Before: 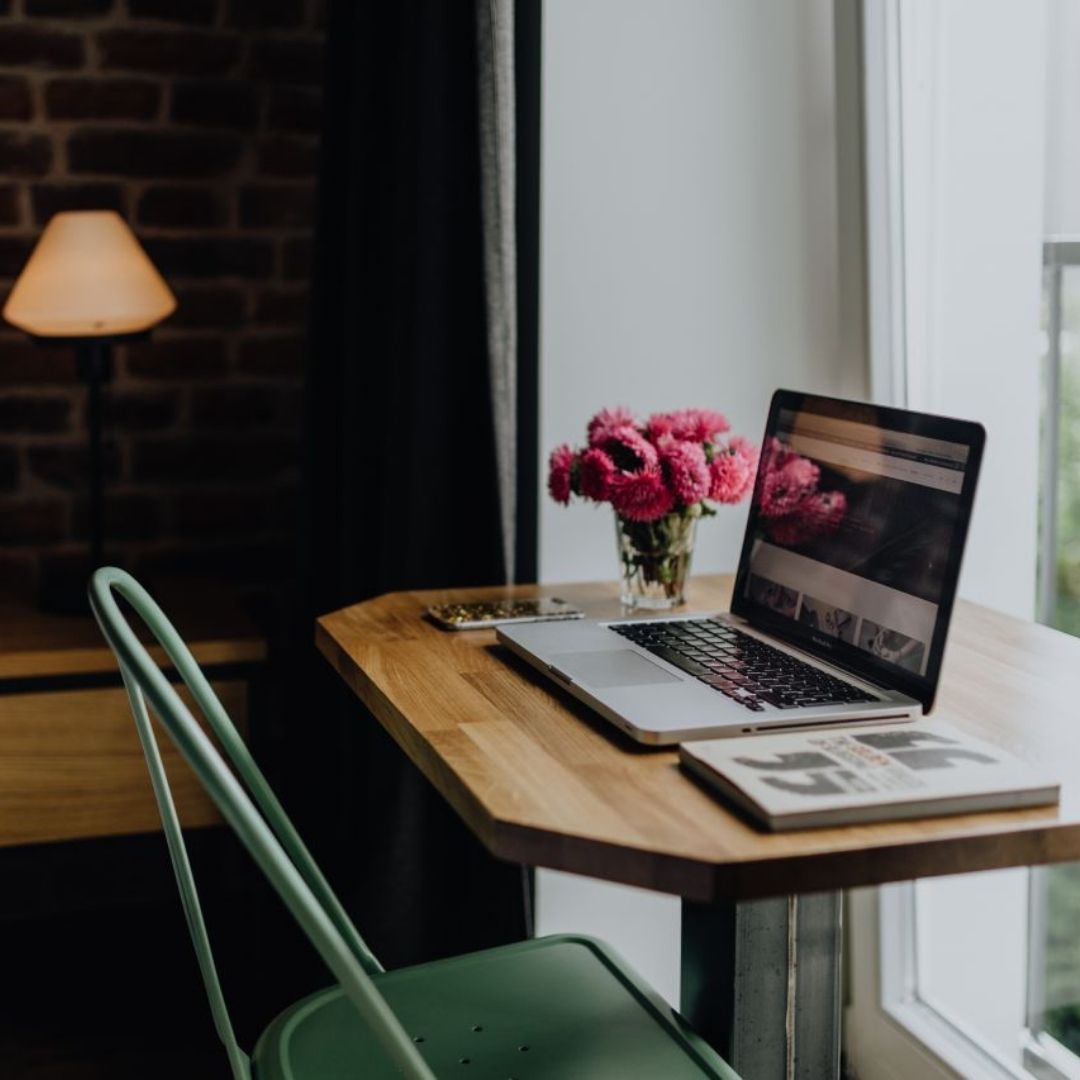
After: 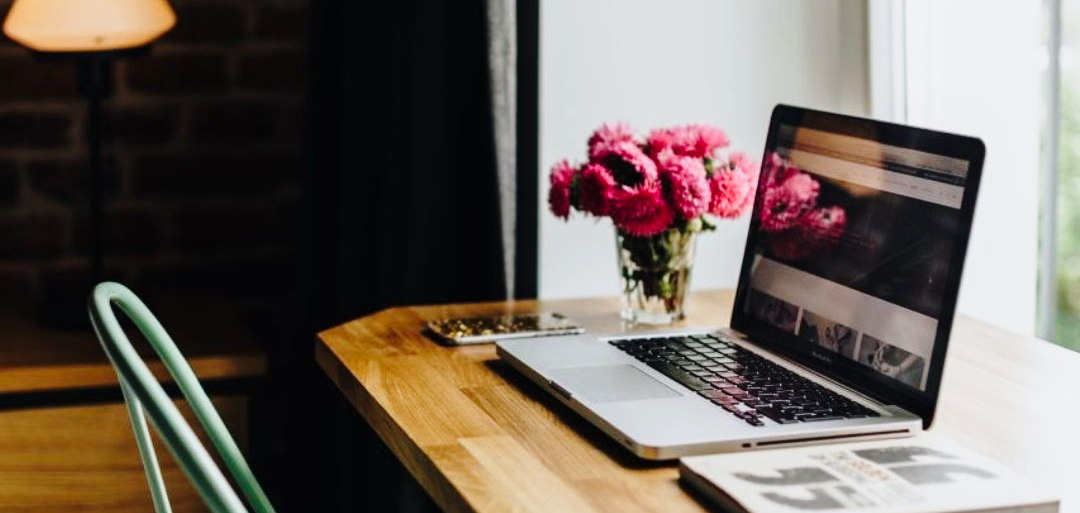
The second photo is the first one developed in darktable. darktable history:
crop and rotate: top 26.464%, bottom 25.985%
base curve: curves: ch0 [(0, 0) (0.028, 0.03) (0.121, 0.232) (0.46, 0.748) (0.859, 0.968) (1, 1)], preserve colors none
